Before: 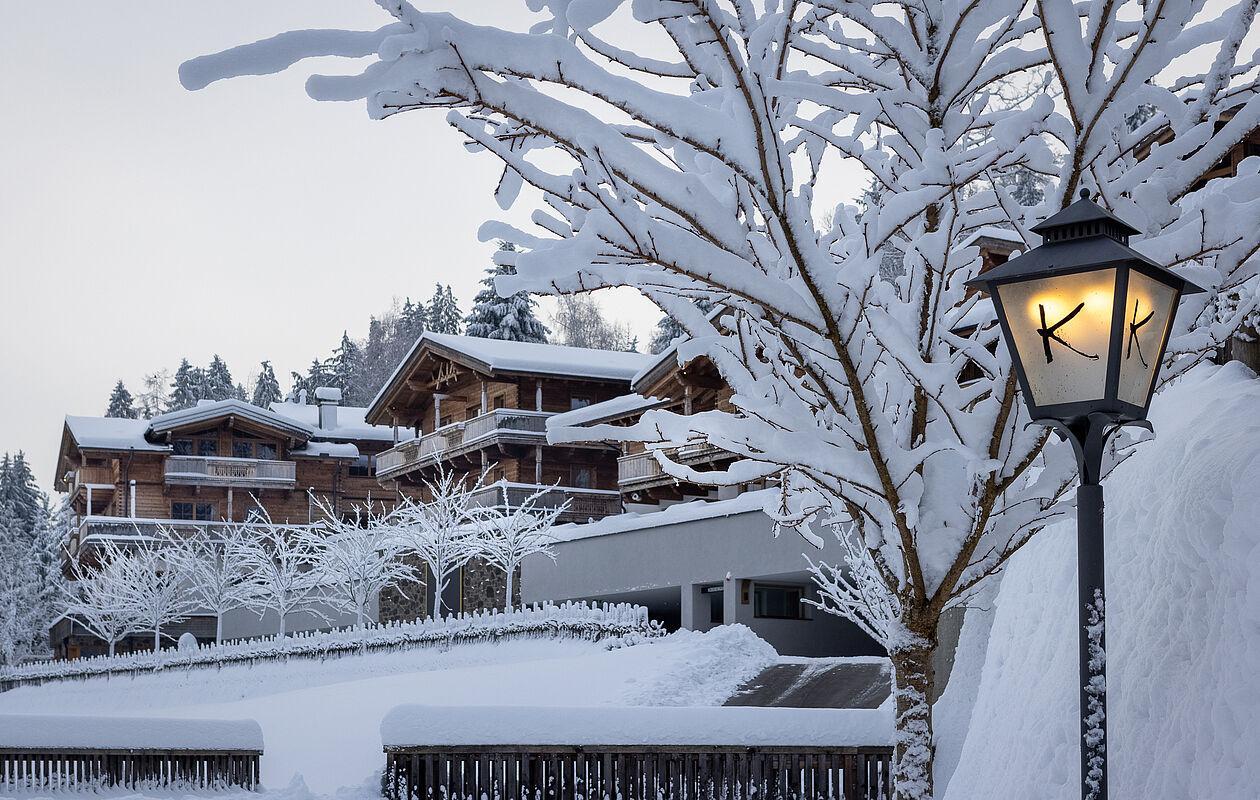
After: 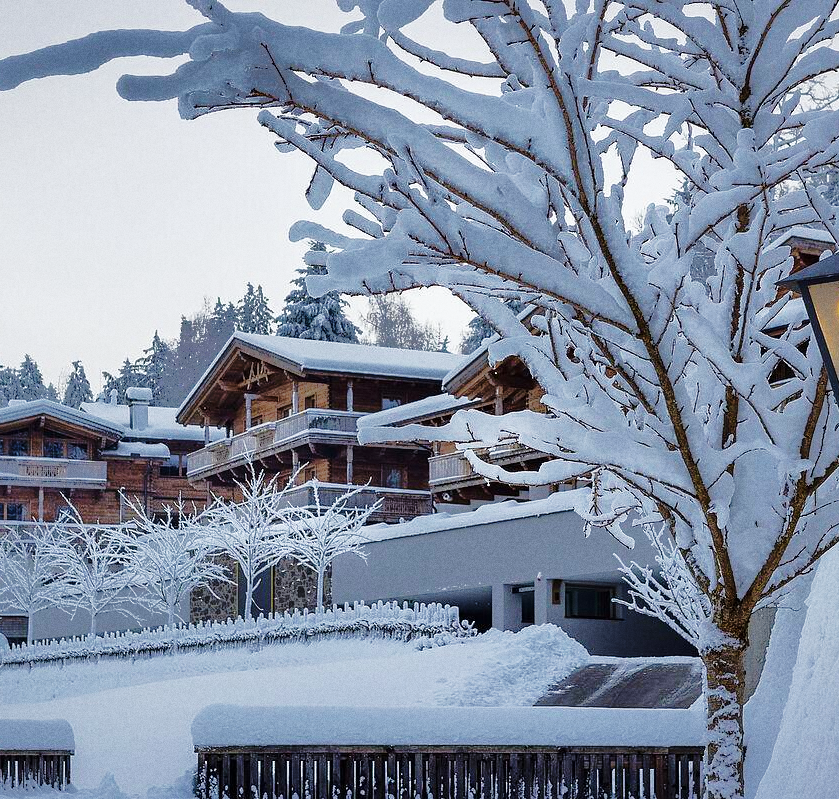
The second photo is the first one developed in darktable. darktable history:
white balance: red 0.986, blue 1.01
crop and rotate: left 15.055%, right 18.278%
shadows and highlights: shadows -19.91, highlights -73.15
base curve: curves: ch0 [(0, 0) (0.028, 0.03) (0.121, 0.232) (0.46, 0.748) (0.859, 0.968) (1, 1)], preserve colors none
velvia: on, module defaults
grain: on, module defaults
